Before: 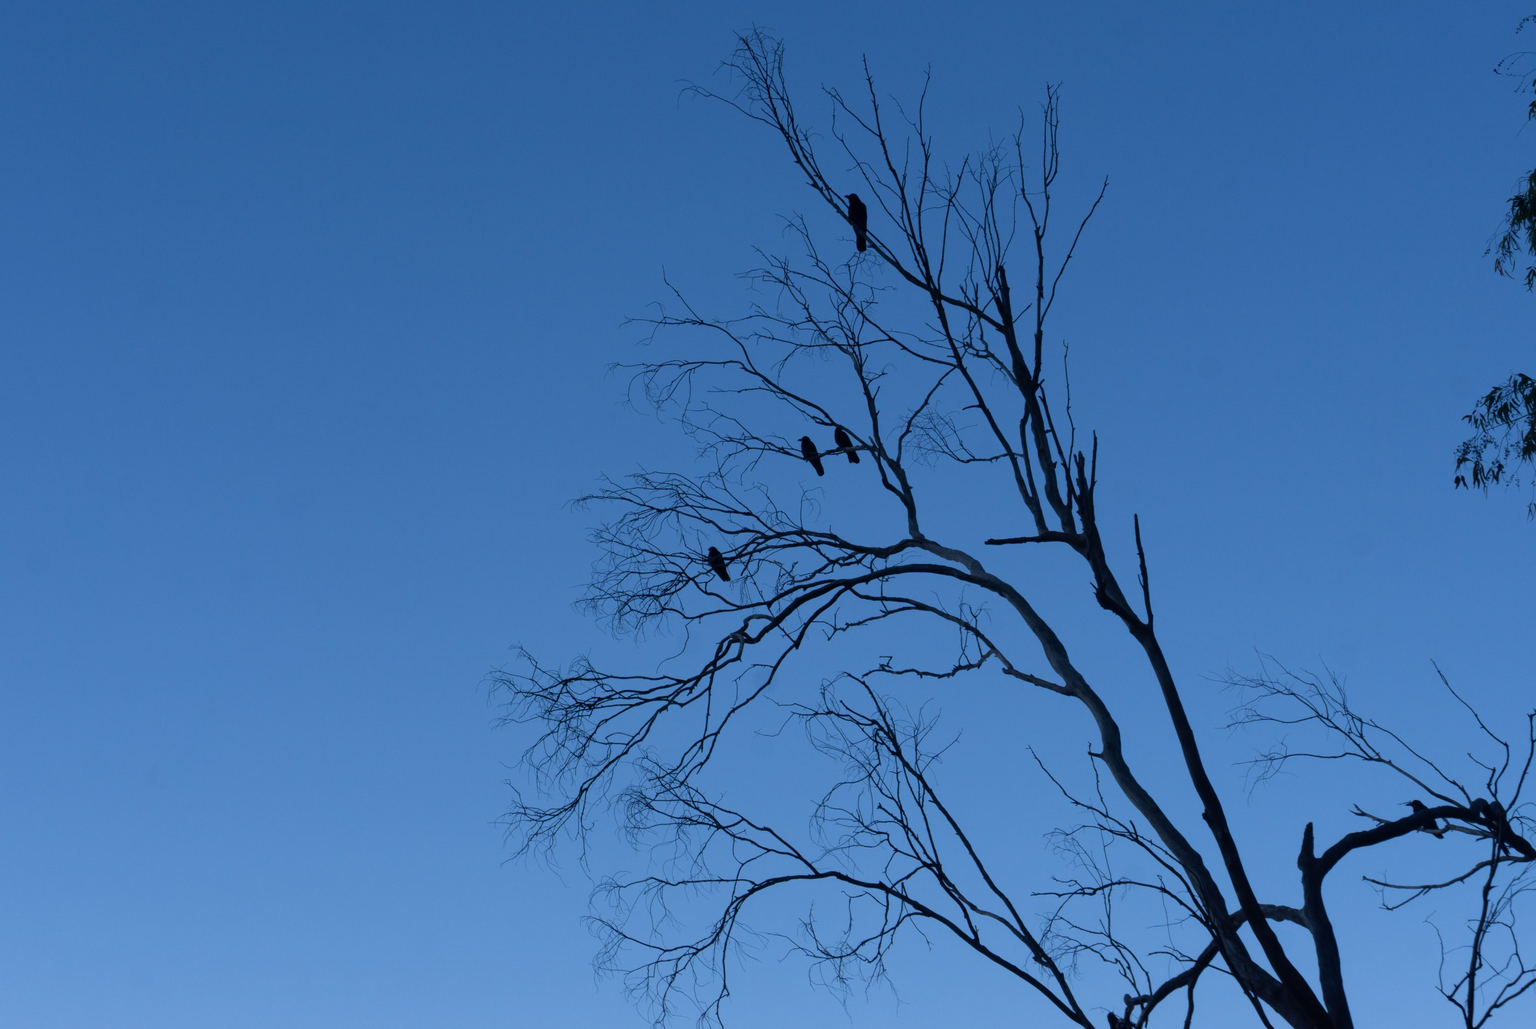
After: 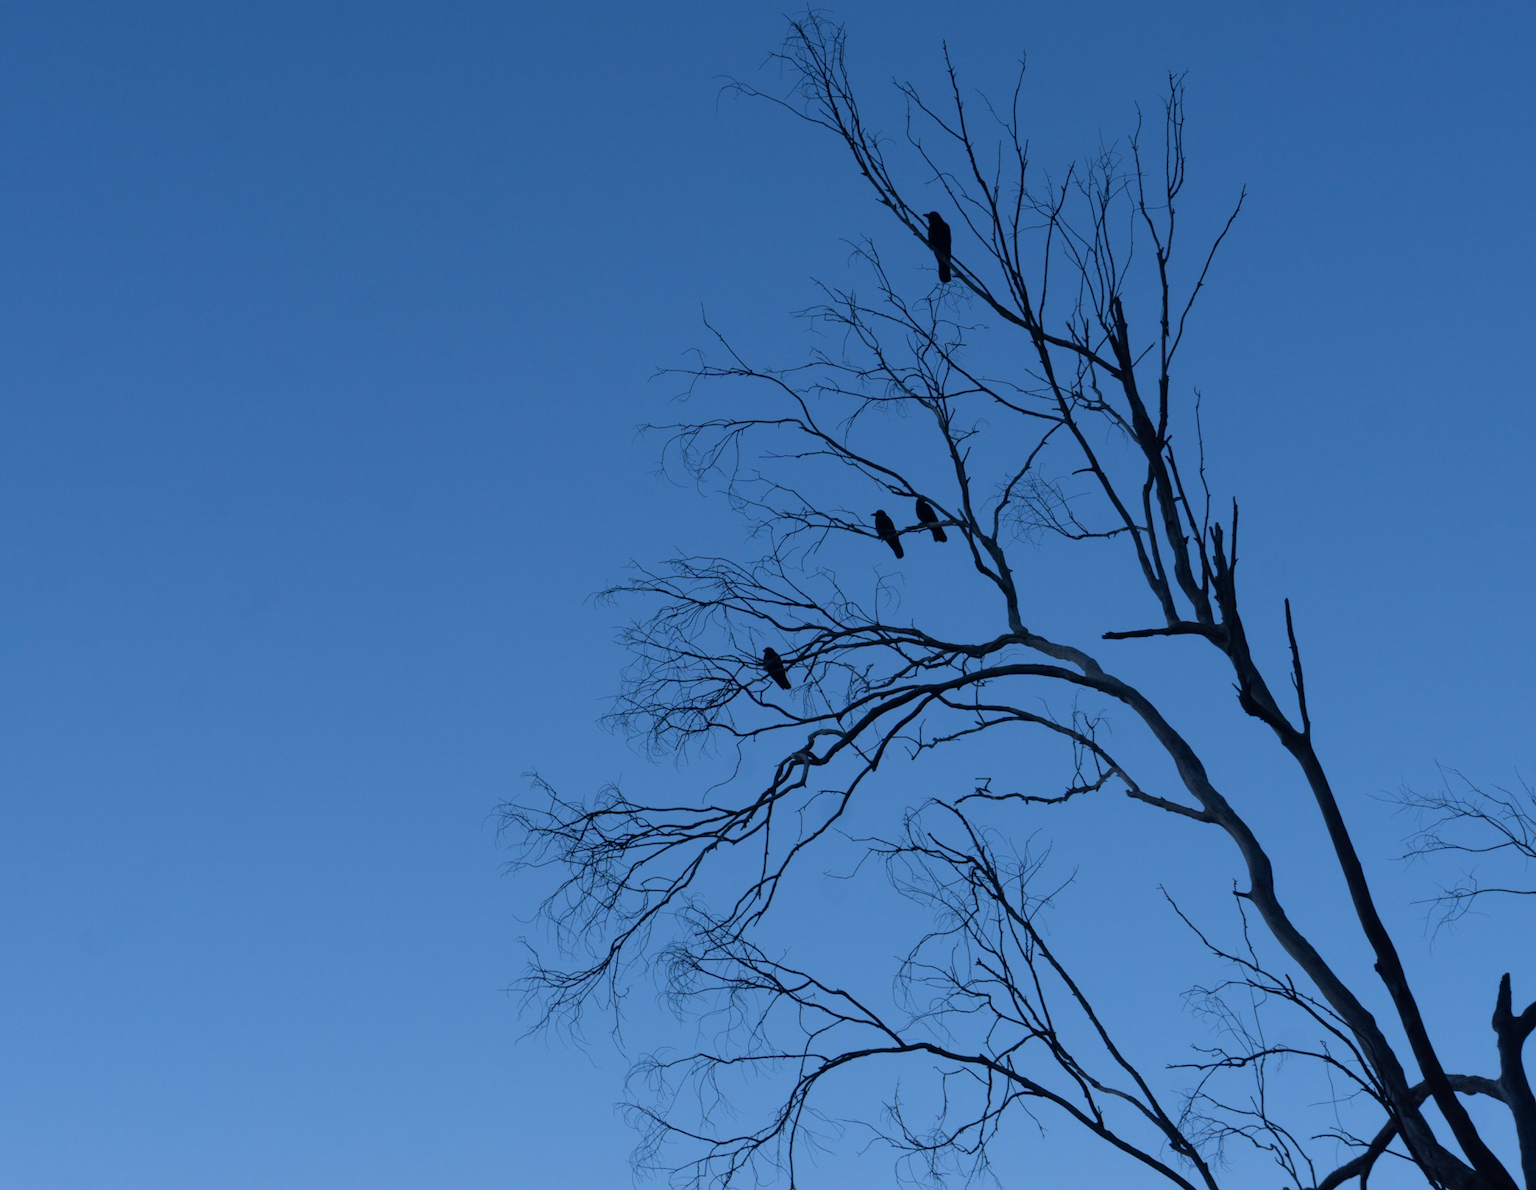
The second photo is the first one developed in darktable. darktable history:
crop and rotate: angle 0.955°, left 4.54%, top 0.75%, right 11.845%, bottom 2.454%
